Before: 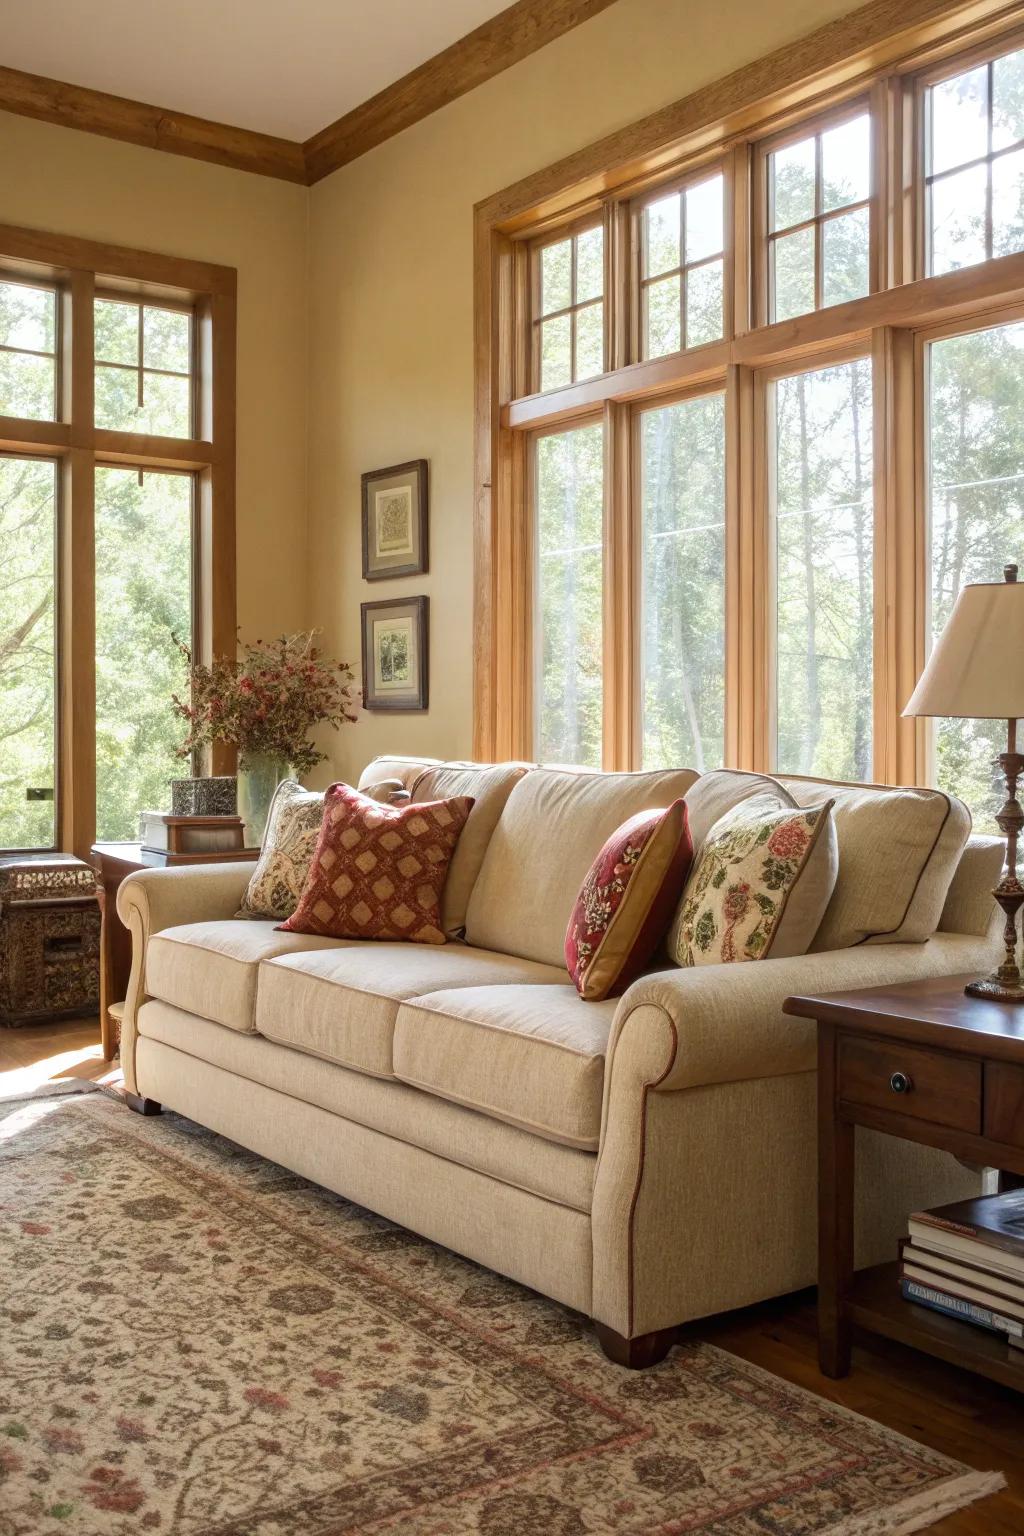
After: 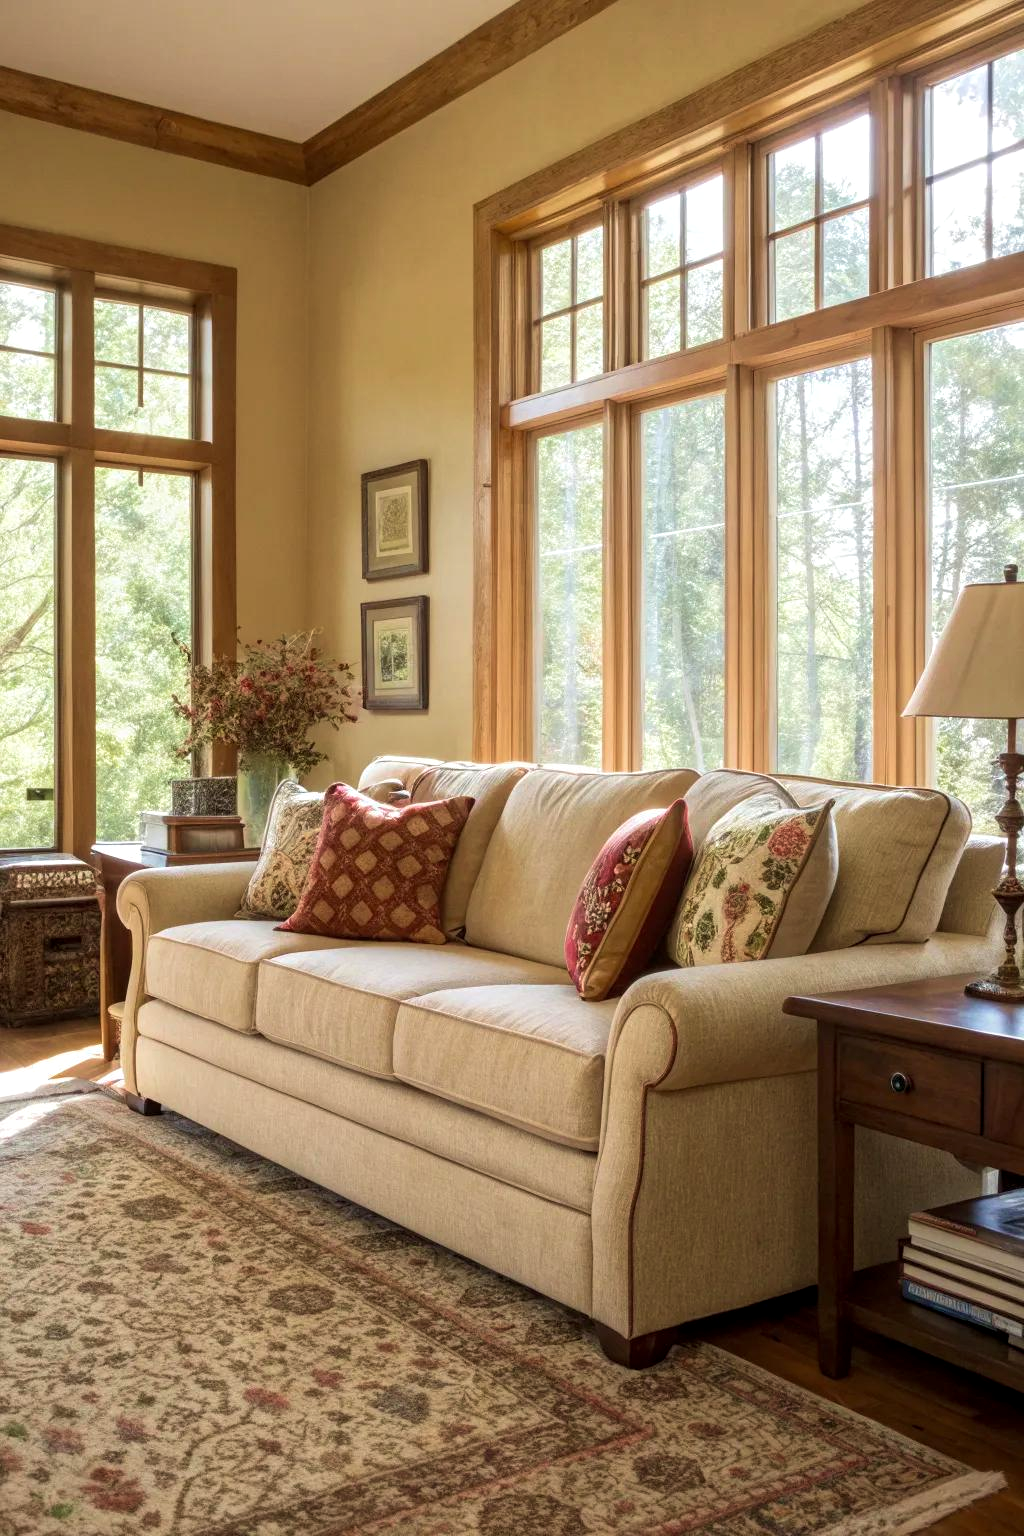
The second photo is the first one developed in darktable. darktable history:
local contrast: highlights 100%, shadows 100%, detail 120%, midtone range 0.2
velvia: on, module defaults
